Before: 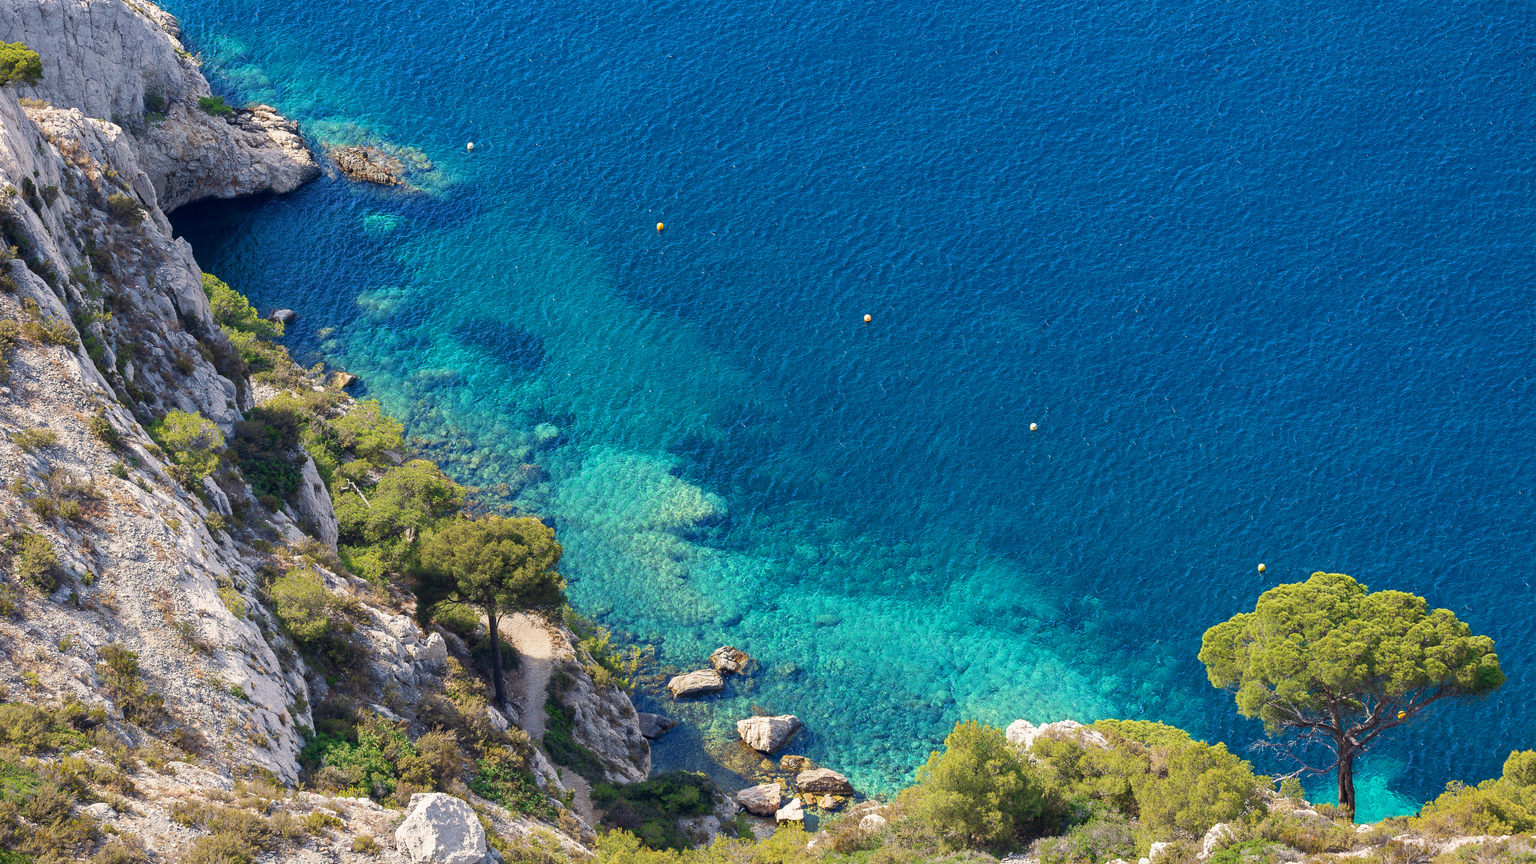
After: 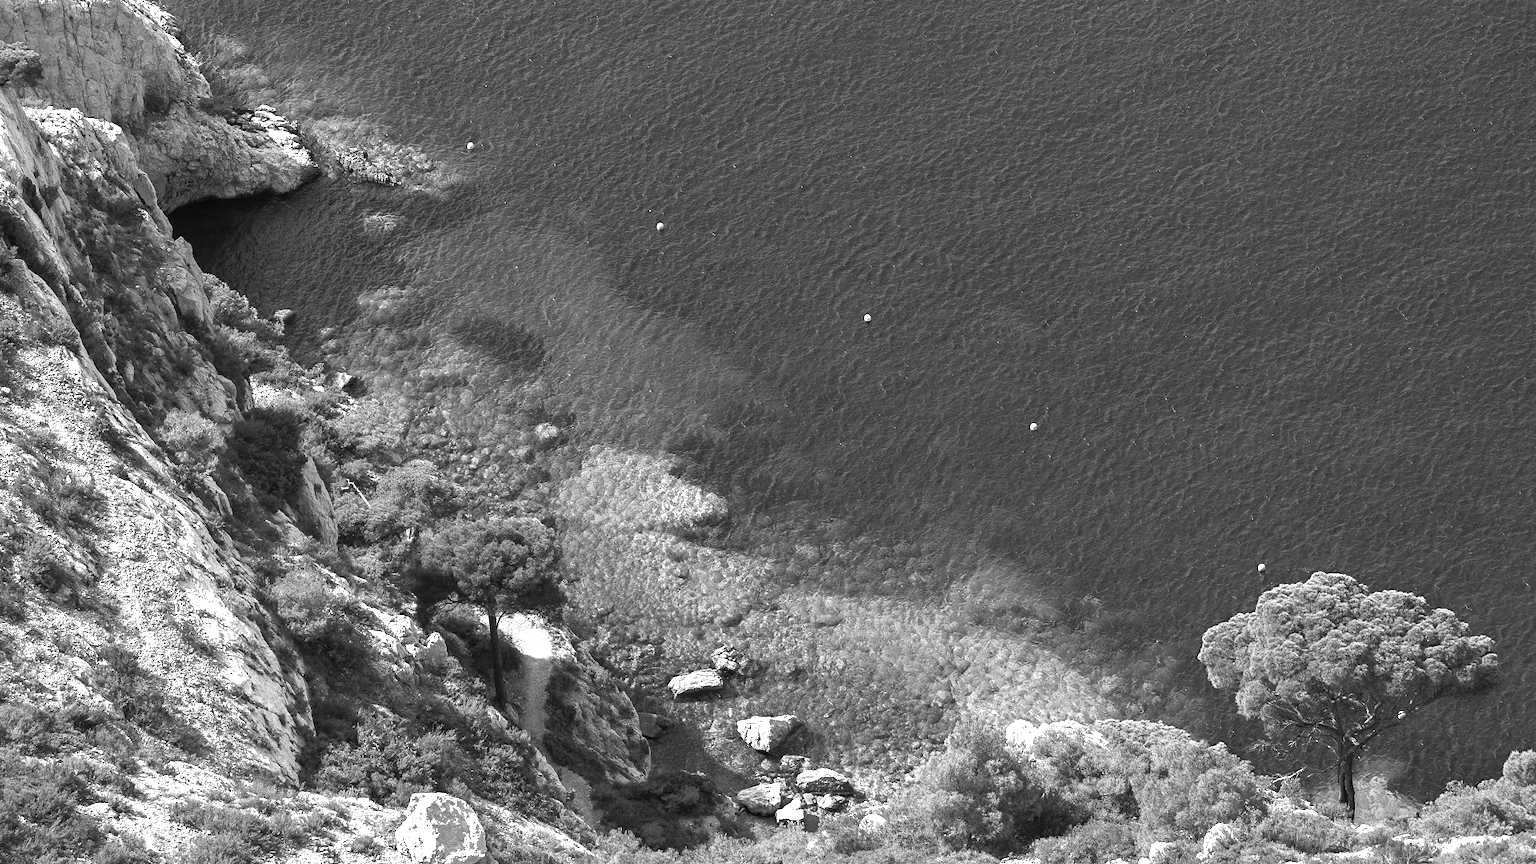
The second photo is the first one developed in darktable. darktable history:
exposure: black level correction 0, exposure 0.7 EV, compensate exposure bias true, compensate highlight preservation false
monochrome: on, module defaults
contrast brightness saturation: contrast 0.04, saturation 0.16
color balance rgb: linear chroma grading › global chroma 33.4%
tone curve: curves: ch0 [(0, 0) (0.797, 0.684) (1, 1)], color space Lab, linked channels, preserve colors none
